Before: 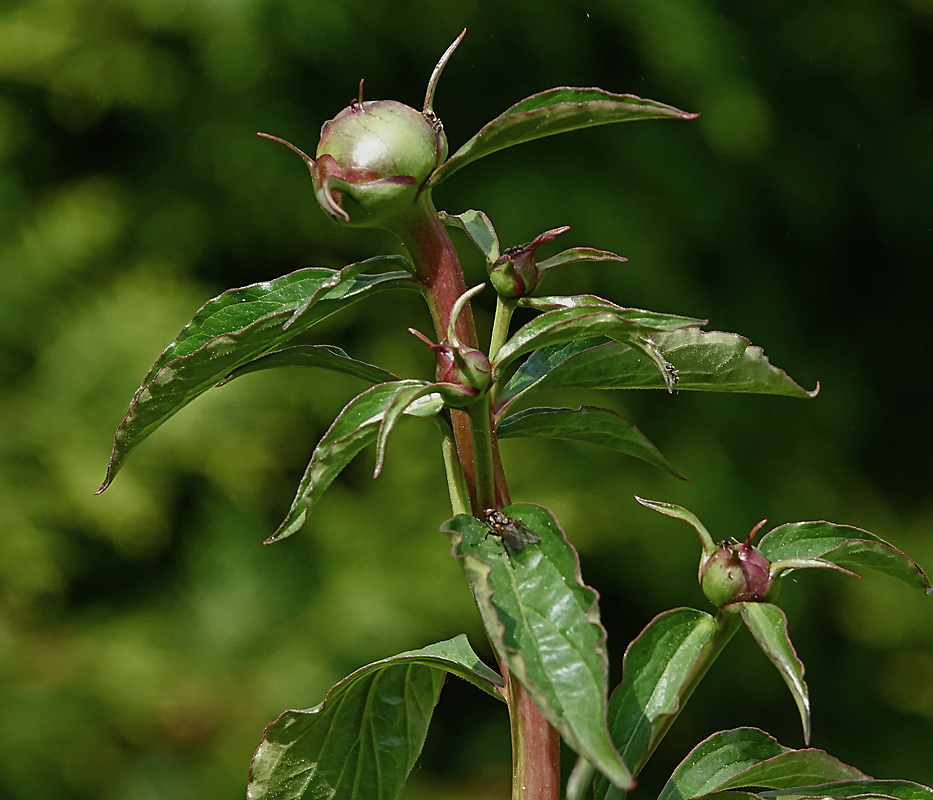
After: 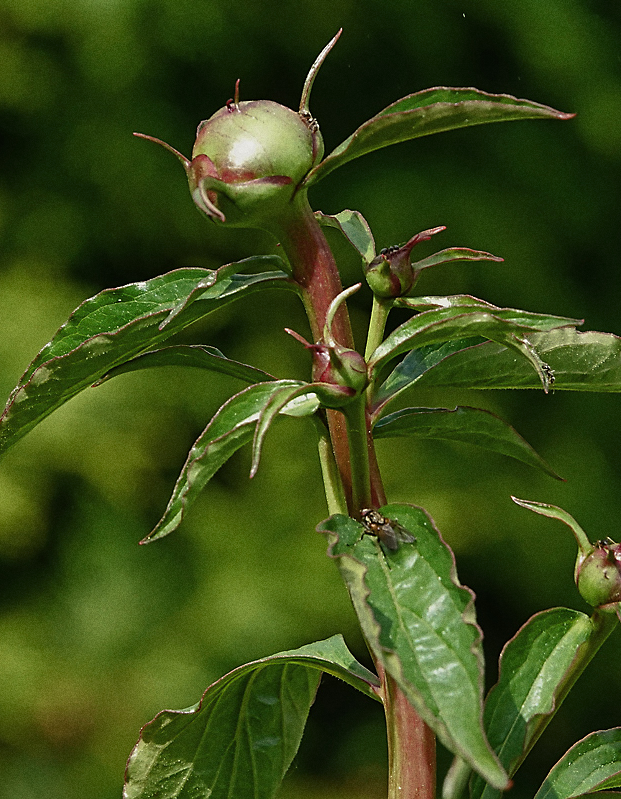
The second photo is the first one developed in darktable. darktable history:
rgb curve: curves: ch2 [(0, 0) (0.567, 0.512) (1, 1)], mode RGB, independent channels
grain: on, module defaults
crop and rotate: left 13.409%, right 19.924%
